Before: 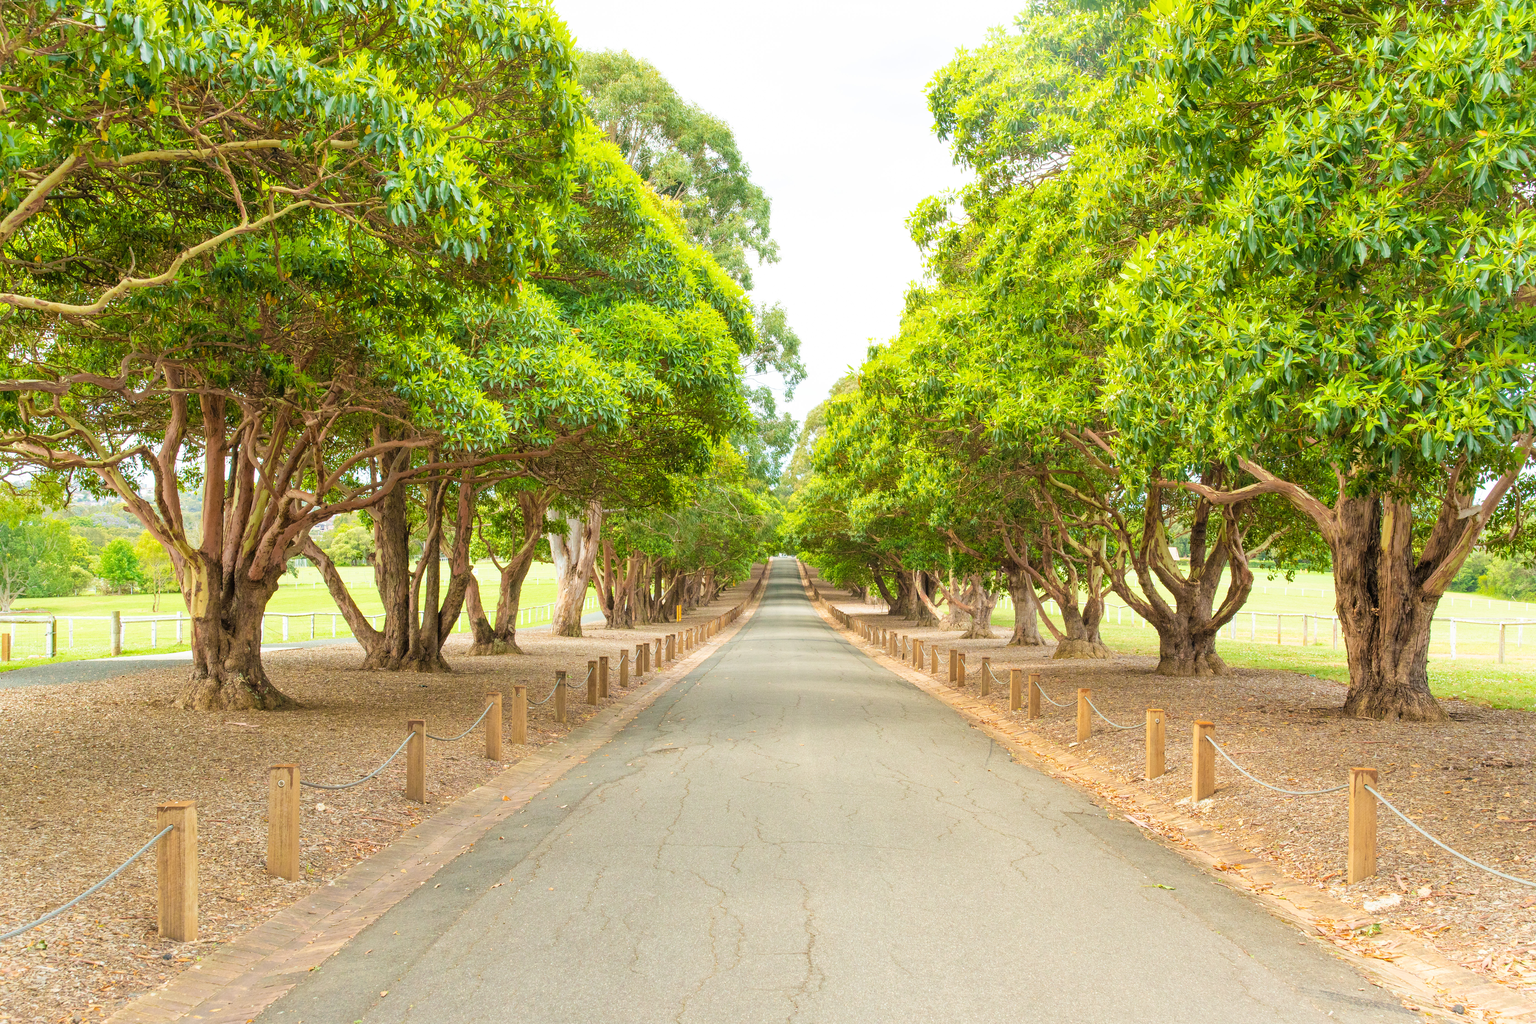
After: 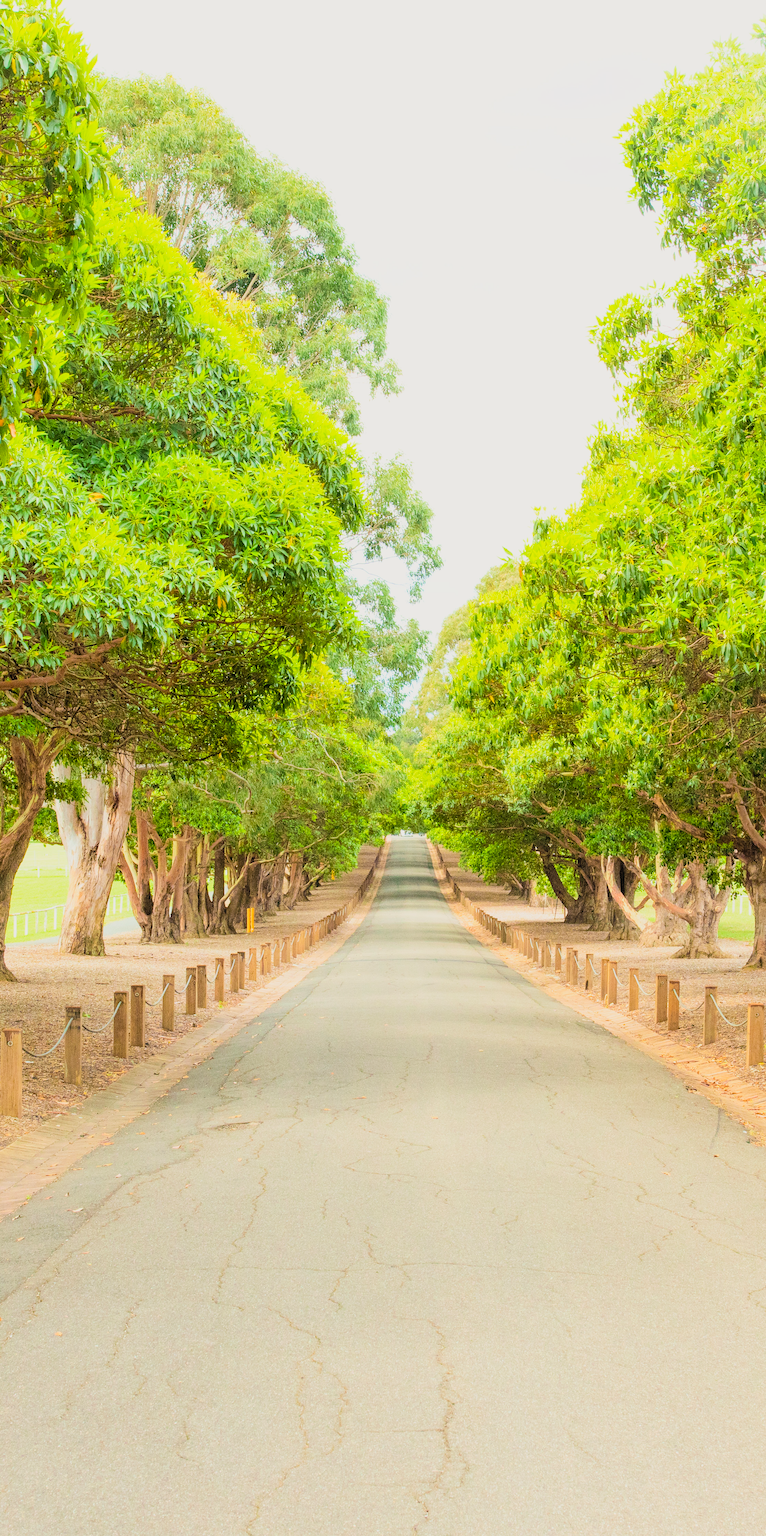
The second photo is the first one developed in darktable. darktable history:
filmic rgb: black relative exposure -7.65 EV, white relative exposure 4.56 EV, hardness 3.61
crop: left 33.36%, right 33.36%
white balance: red 1.009, blue 0.985
contrast brightness saturation: contrast 0.2, brightness 0.16, saturation 0.22
